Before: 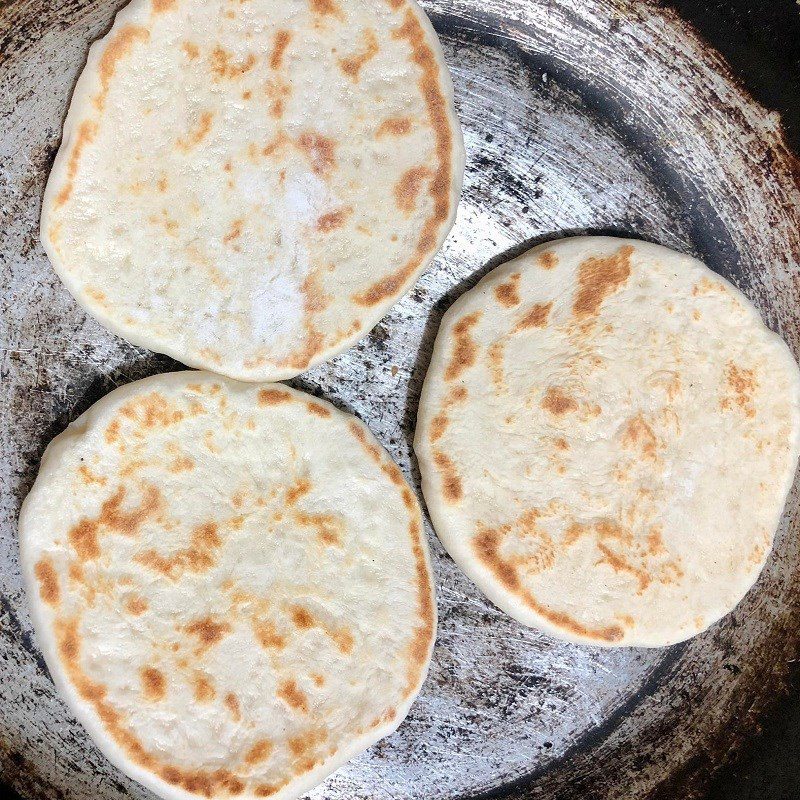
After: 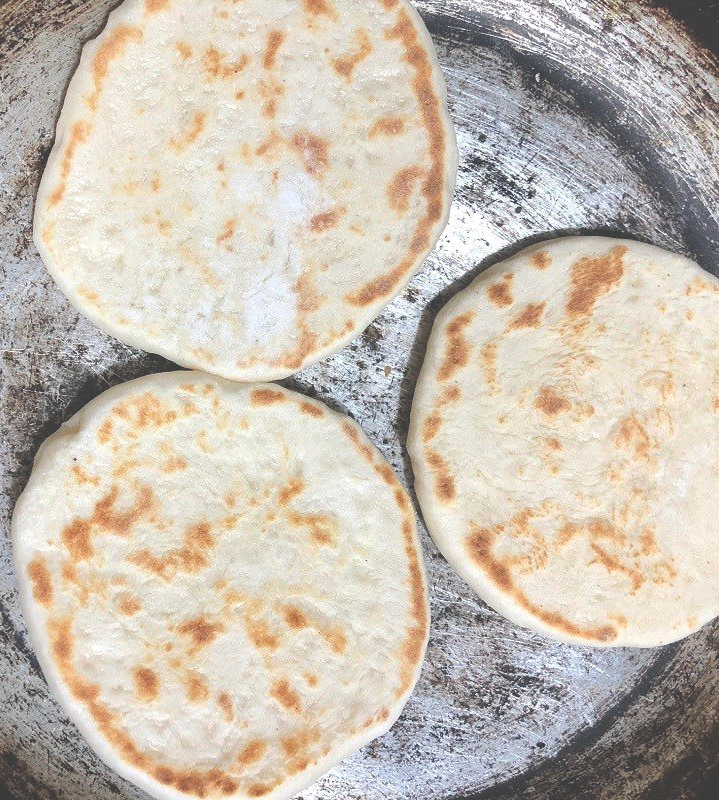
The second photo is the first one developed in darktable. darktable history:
exposure: black level correction -0.042, exposure 0.06 EV, compensate exposure bias true, compensate highlight preservation false
crop and rotate: left 0.937%, right 9.146%
